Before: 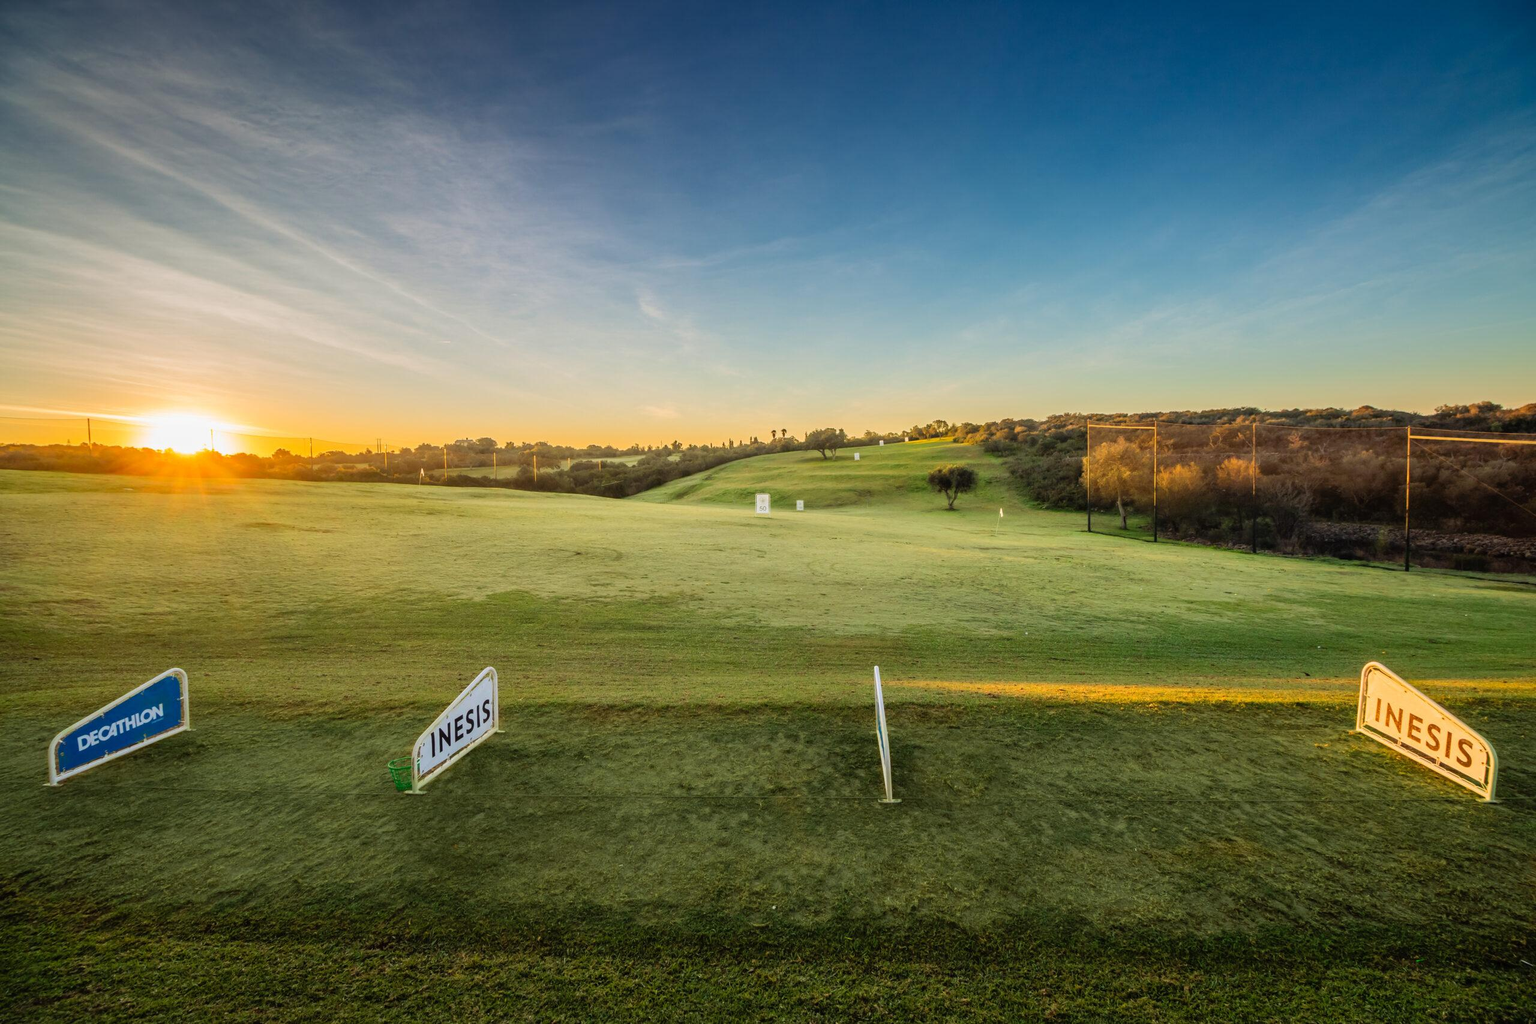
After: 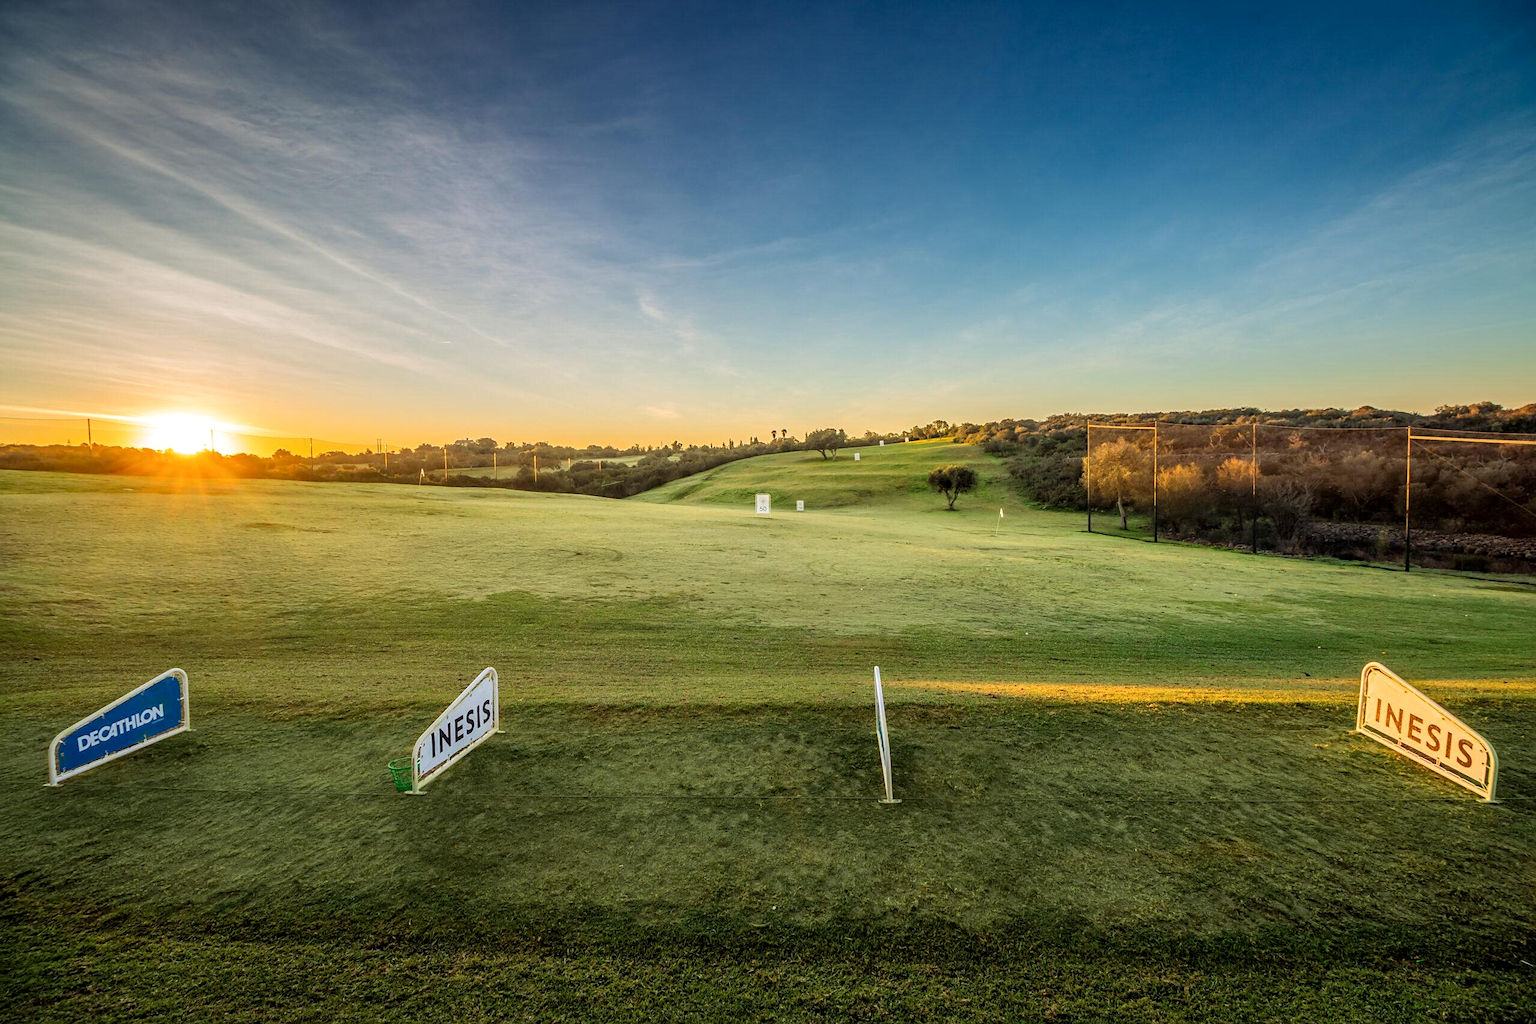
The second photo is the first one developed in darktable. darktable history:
local contrast: on, module defaults
sharpen: radius 1.864, amount 0.398, threshold 1.271
